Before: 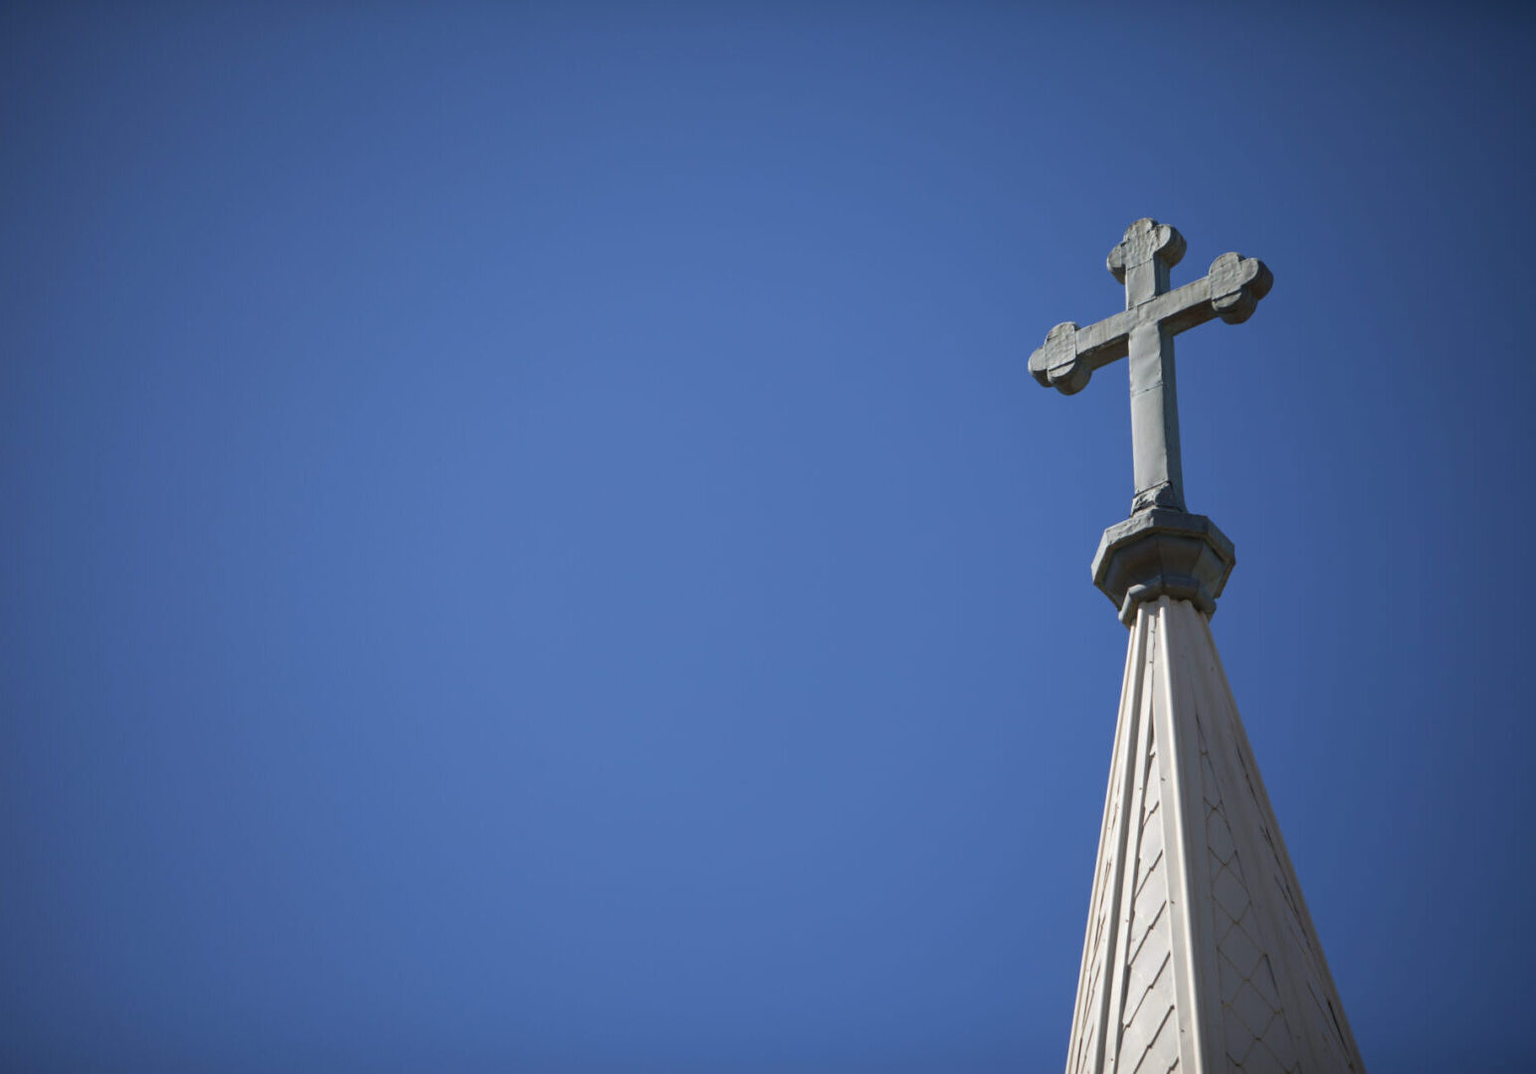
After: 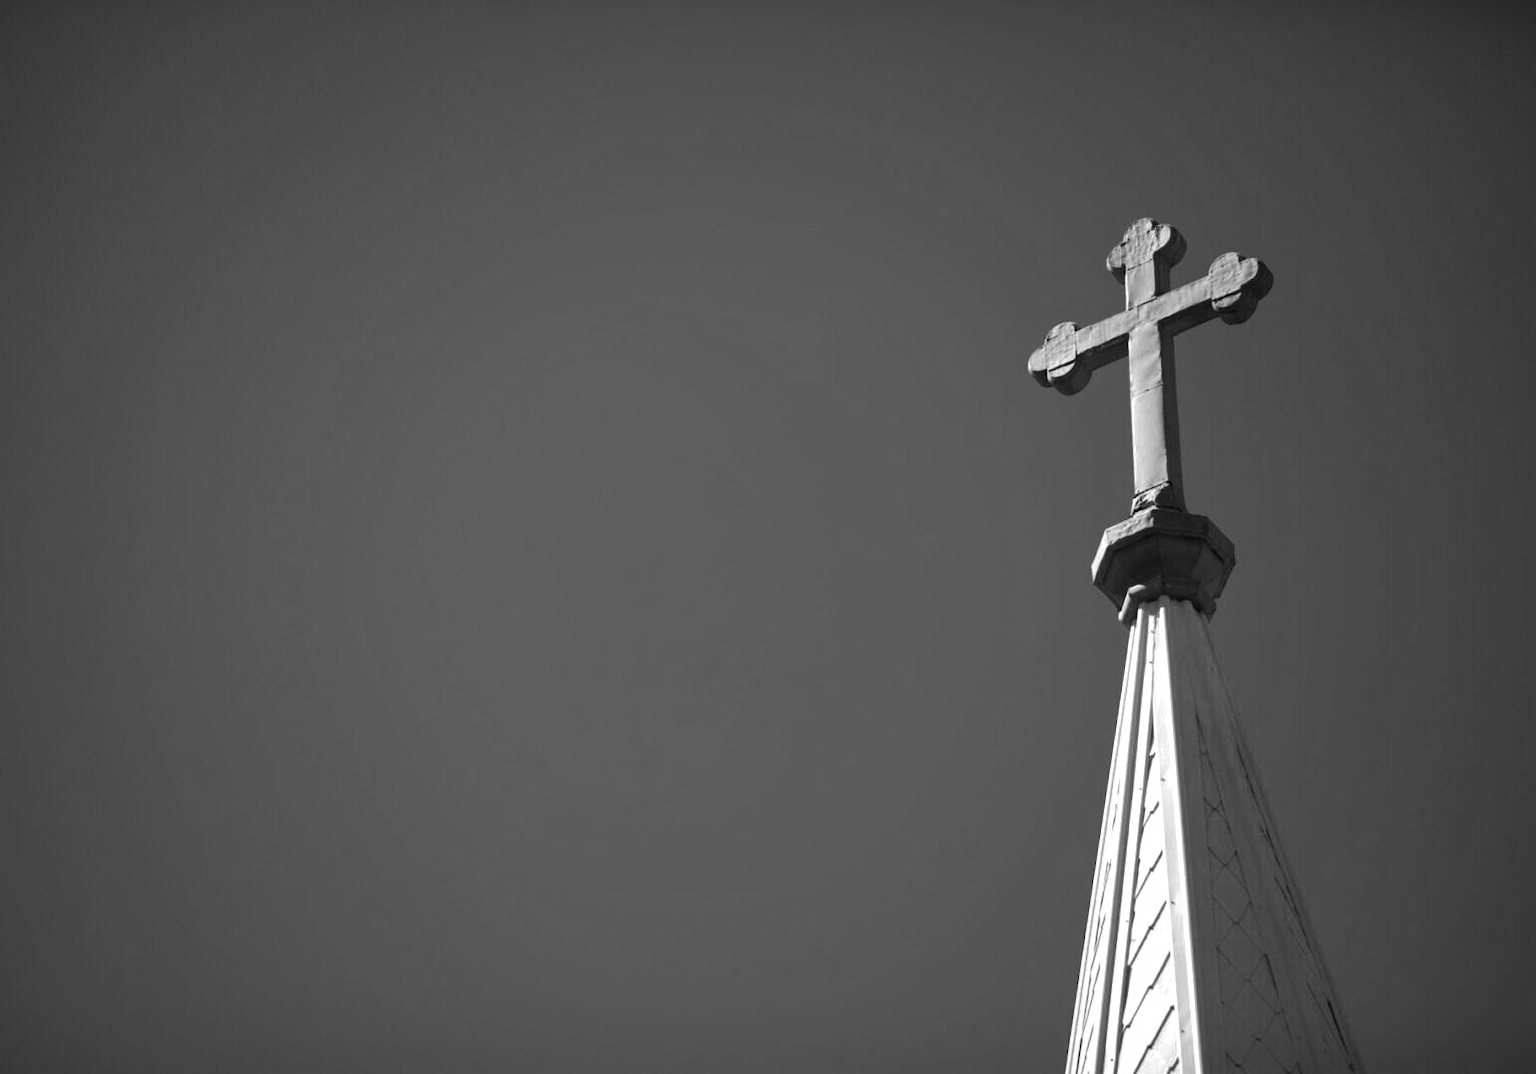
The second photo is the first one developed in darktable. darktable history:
color zones: curves: ch0 [(0.002, 0.593) (0.143, 0.417) (0.285, 0.541) (0.455, 0.289) (0.608, 0.327) (0.727, 0.283) (0.869, 0.571) (1, 0.603)]; ch1 [(0, 0) (0.143, 0) (0.286, 0) (0.429, 0) (0.571, 0) (0.714, 0) (0.857, 0)]
shadows and highlights: on, module defaults
tone equalizer: -8 EV -0.75 EV, -7 EV -0.7 EV, -6 EV -0.6 EV, -5 EV -0.4 EV, -3 EV 0.4 EV, -2 EV 0.6 EV, -1 EV 0.7 EV, +0 EV 0.75 EV, edges refinement/feathering 500, mask exposure compensation -1.57 EV, preserve details no
